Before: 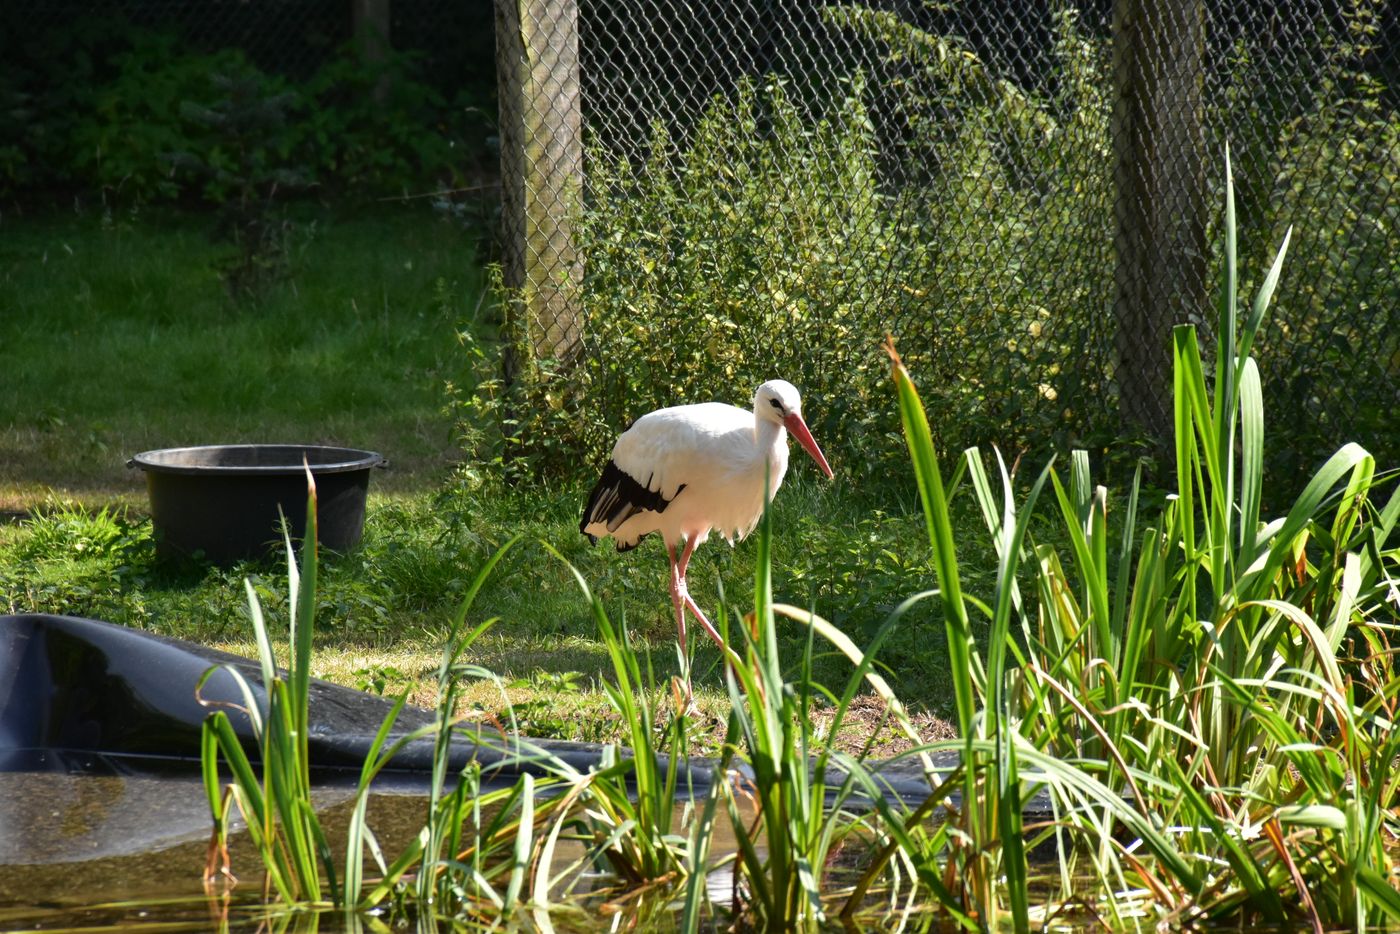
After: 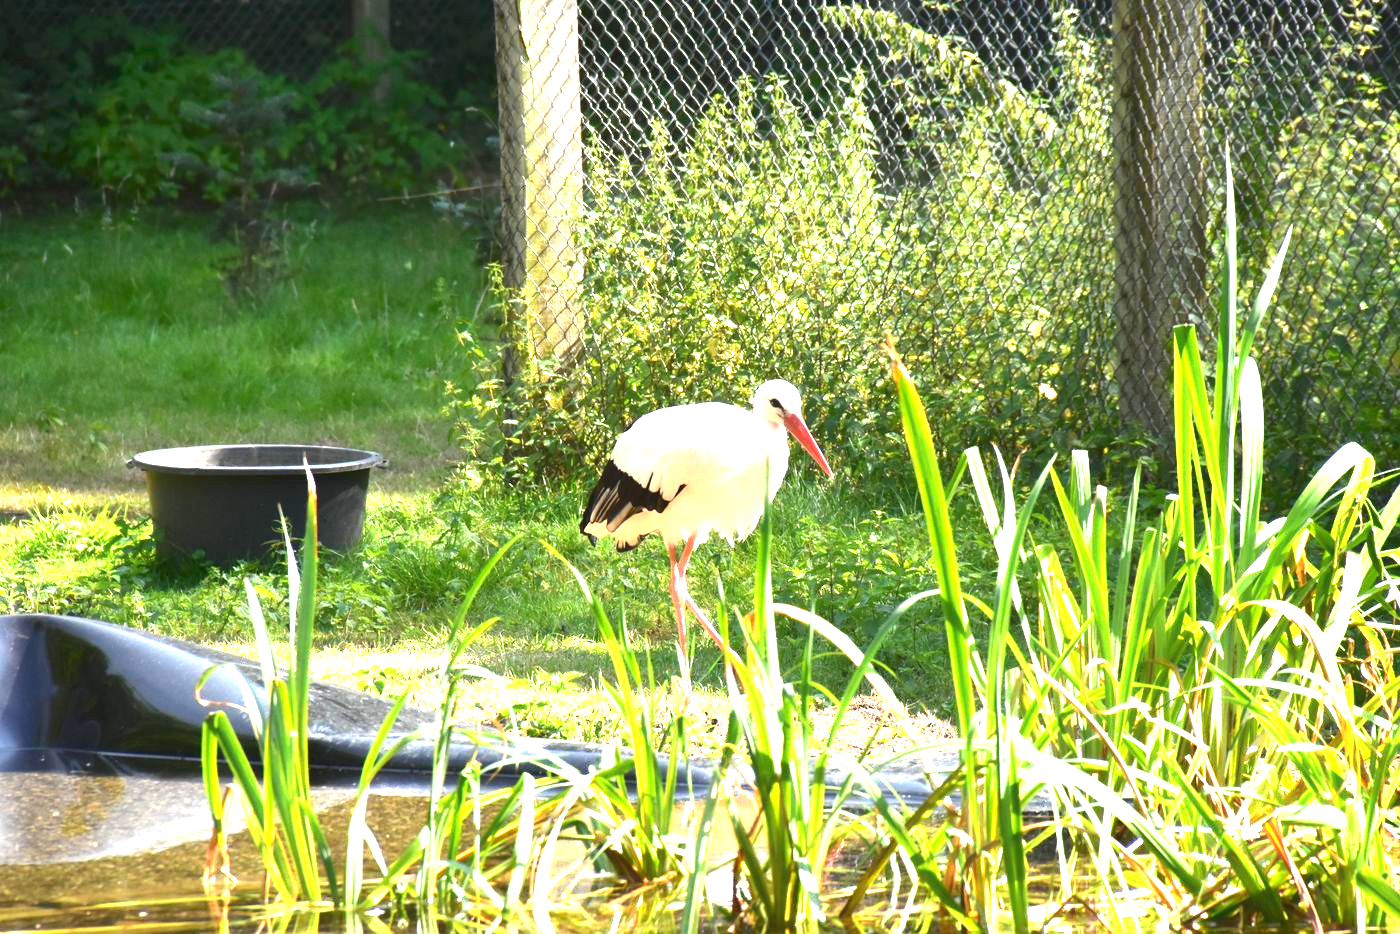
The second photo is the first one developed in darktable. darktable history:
contrast equalizer: octaves 7, y [[0.5, 0.501, 0.532, 0.538, 0.54, 0.541], [0.5 ×6], [0.5 ×6], [0 ×6], [0 ×6]], mix -0.98
exposure: exposure 2.189 EV, compensate exposure bias true, compensate highlight preservation false
